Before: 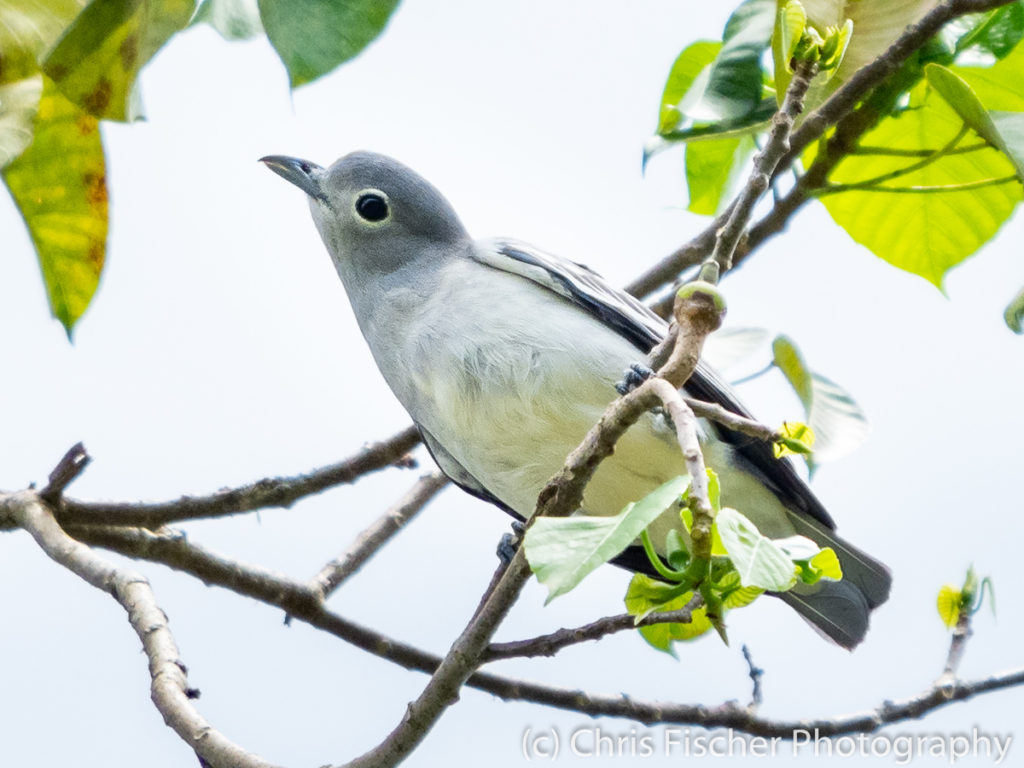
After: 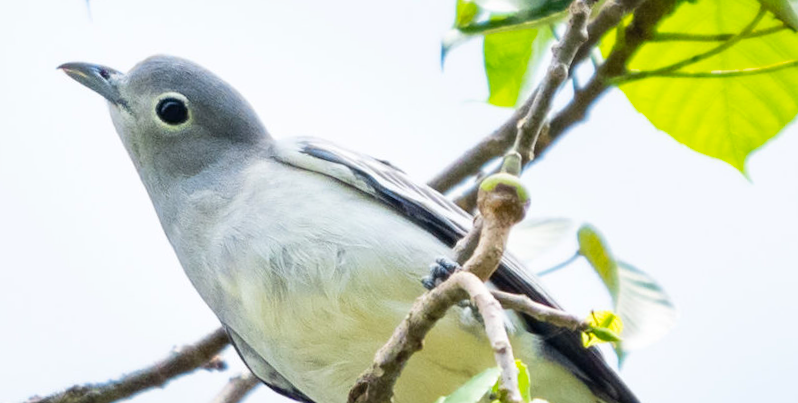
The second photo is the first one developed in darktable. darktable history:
rotate and perspective: rotation -2°, crop left 0.022, crop right 0.978, crop top 0.049, crop bottom 0.951
crop: left 18.38%, top 11.092%, right 2.134%, bottom 33.217%
contrast brightness saturation: contrast 0.03, brightness 0.06, saturation 0.13
